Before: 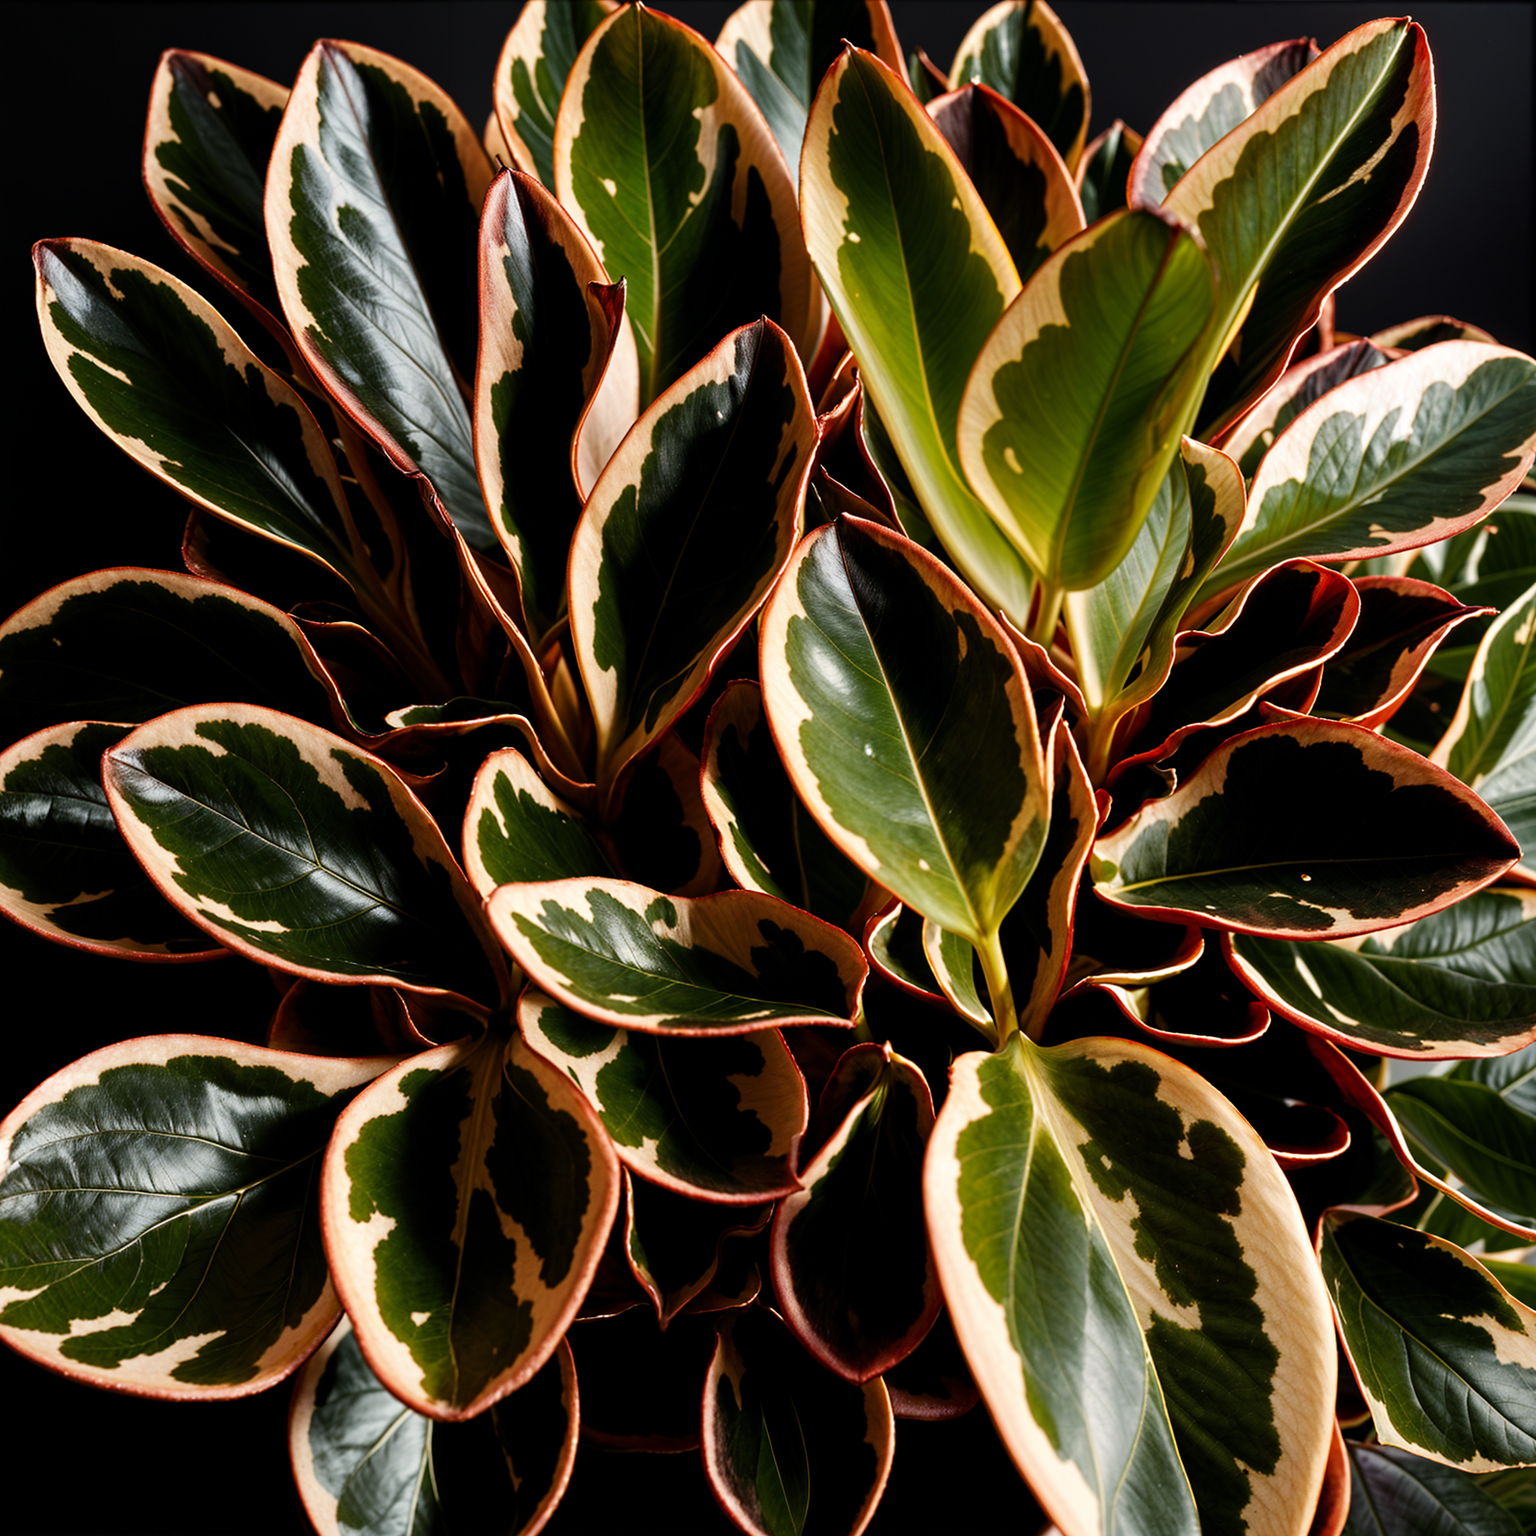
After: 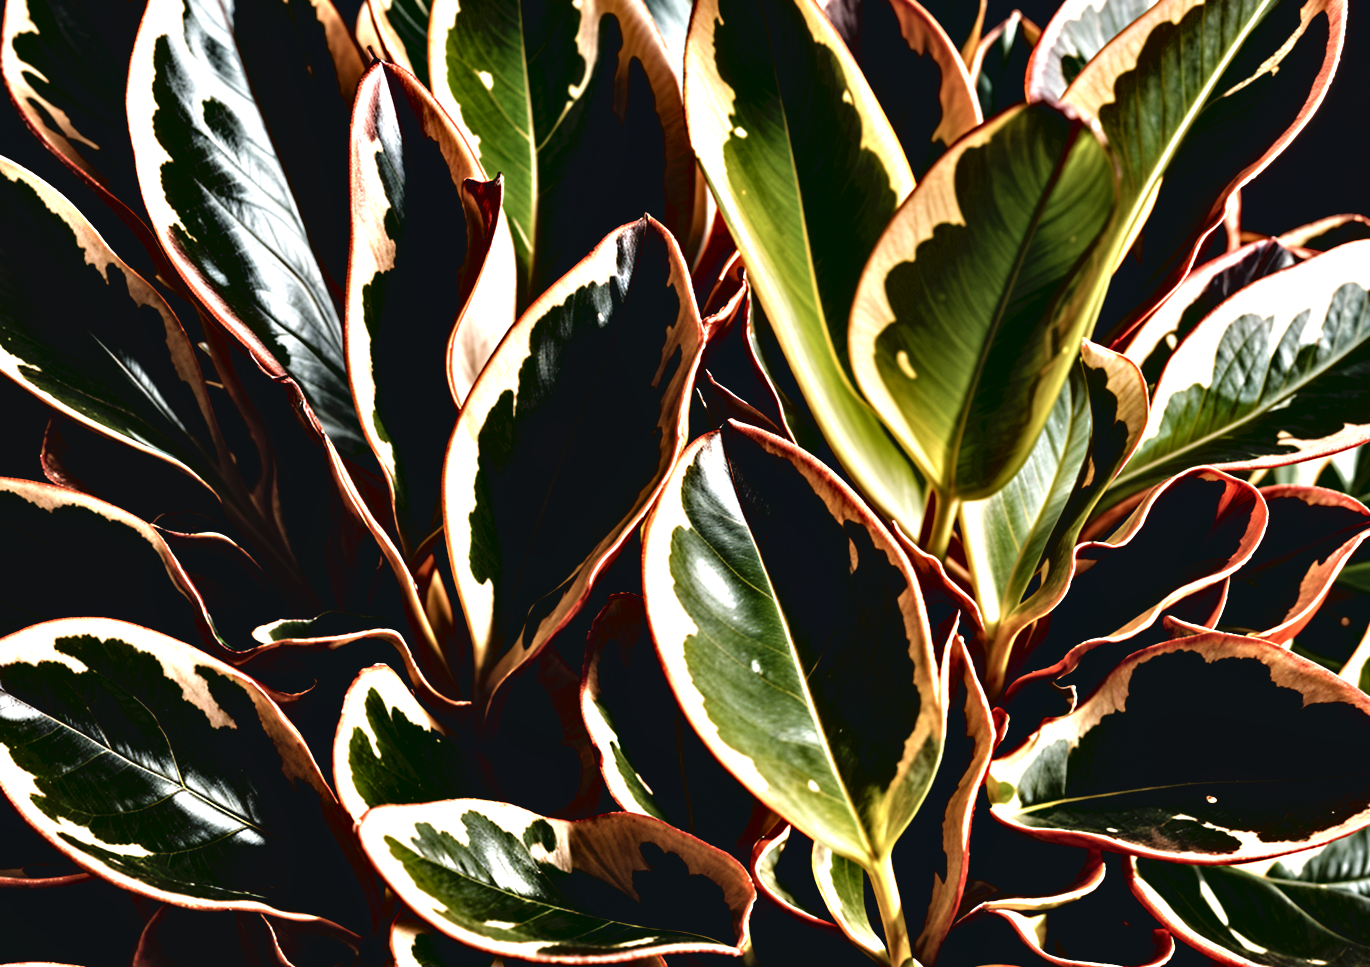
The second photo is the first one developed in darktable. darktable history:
contrast brightness saturation: contrast -0.1, saturation -0.1
contrast equalizer: octaves 7, y [[0.48, 0.654, 0.731, 0.706, 0.772, 0.382], [0.55 ×6], [0 ×6], [0 ×6], [0 ×6]]
crop and rotate: left 9.345%, top 7.22%, right 4.982%, bottom 32.331%
rgb curve: curves: ch0 [(0, 0) (0.136, 0.078) (0.262, 0.245) (0.414, 0.42) (1, 1)], compensate middle gray true, preserve colors basic power
